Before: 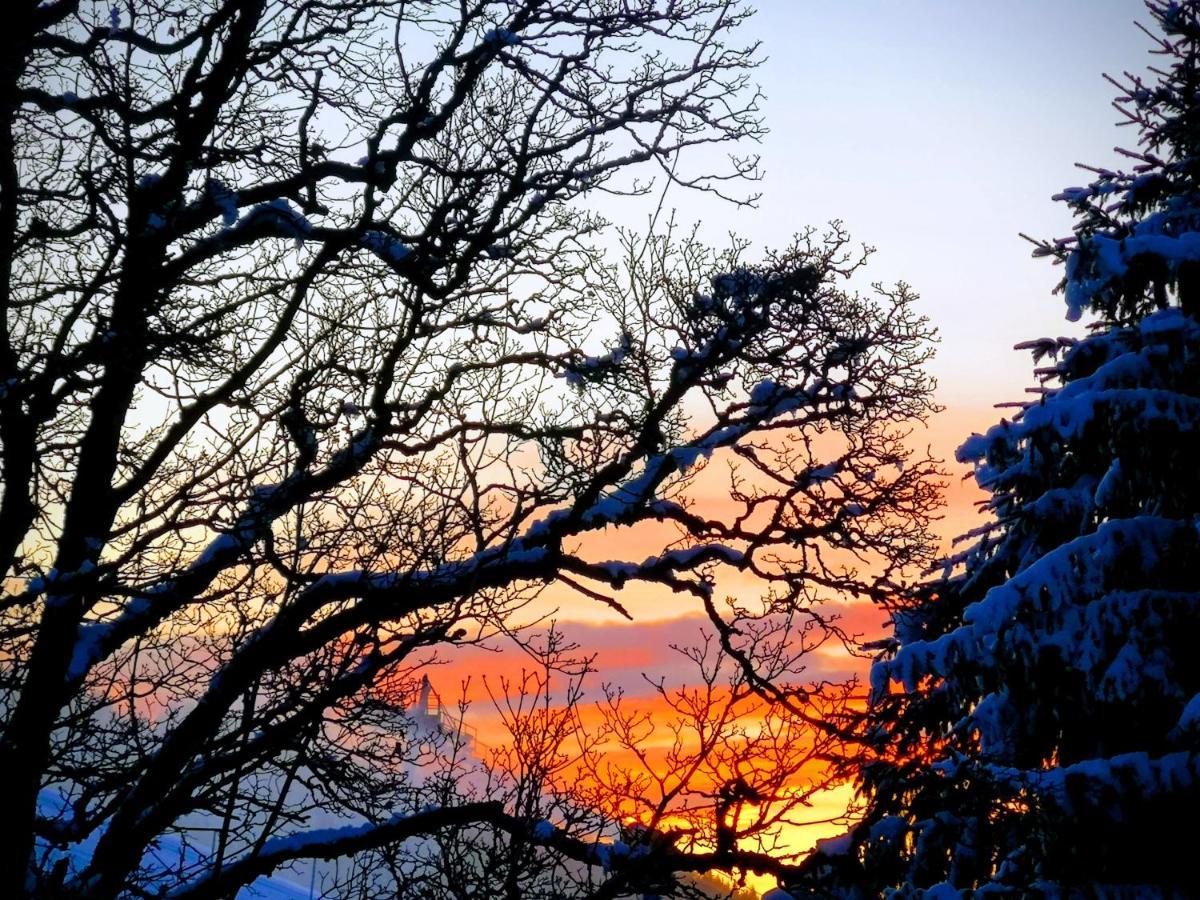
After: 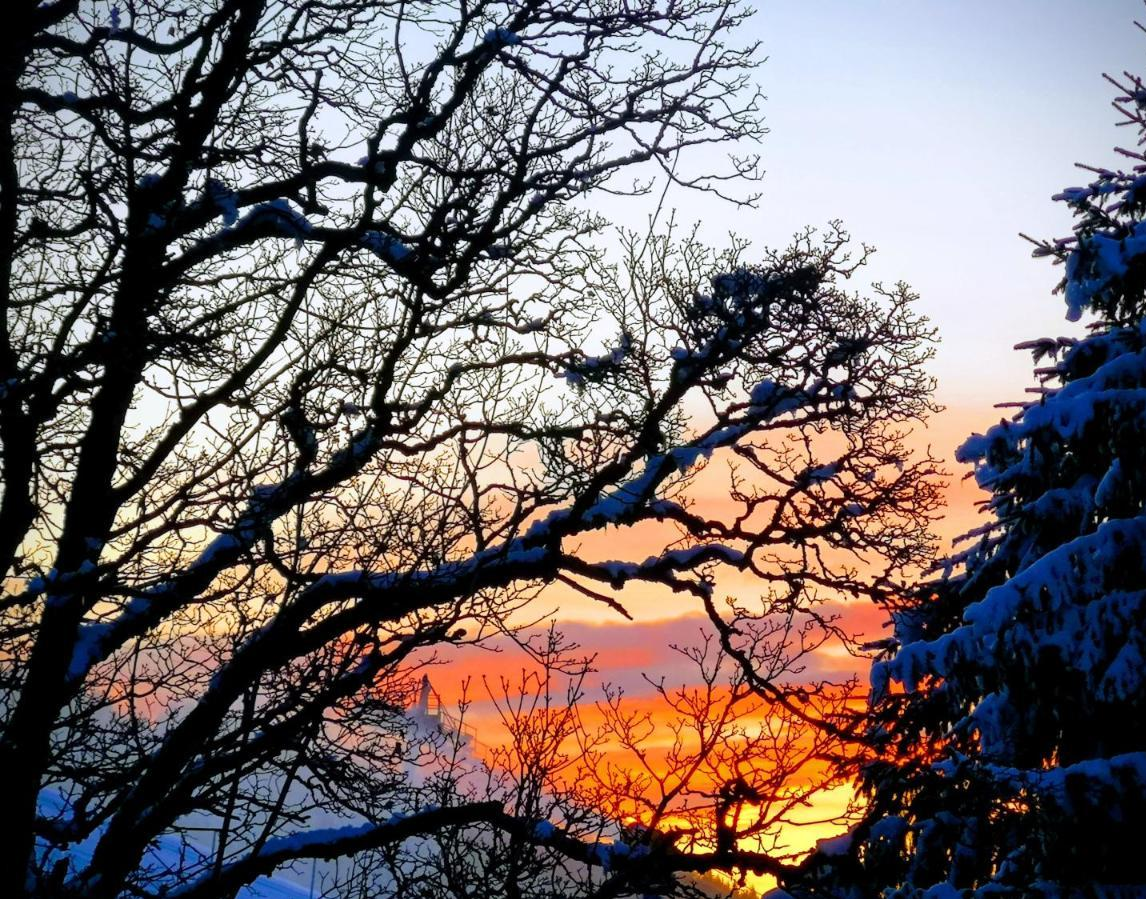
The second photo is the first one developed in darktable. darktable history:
crop: right 4.419%, bottom 0.038%
